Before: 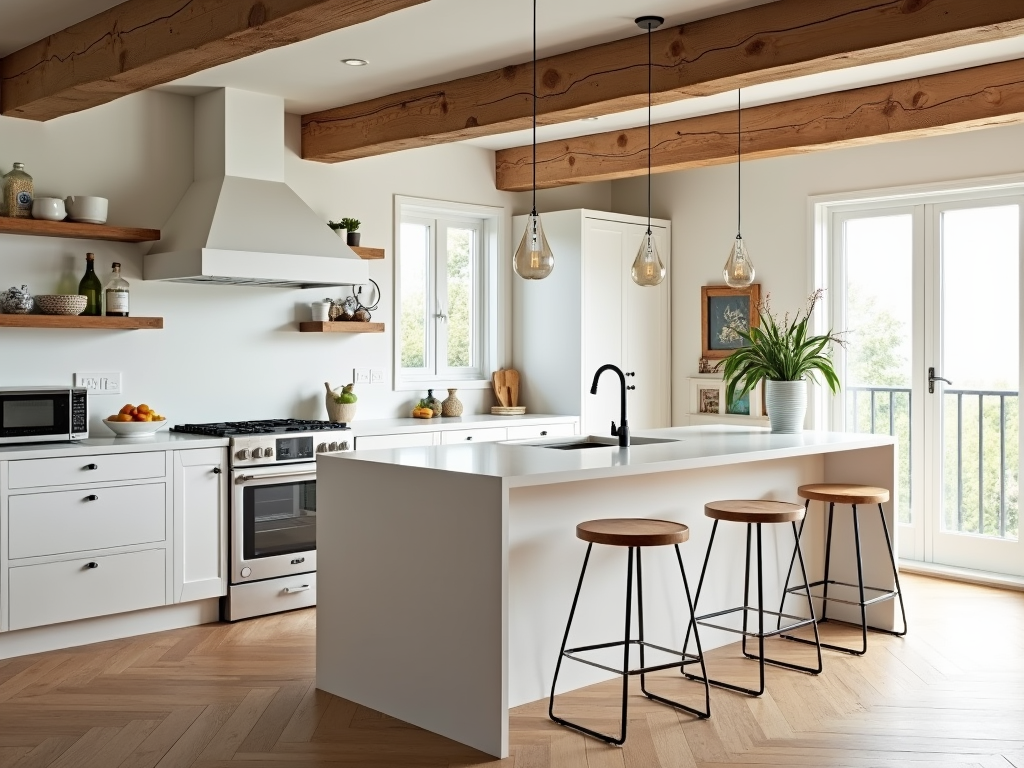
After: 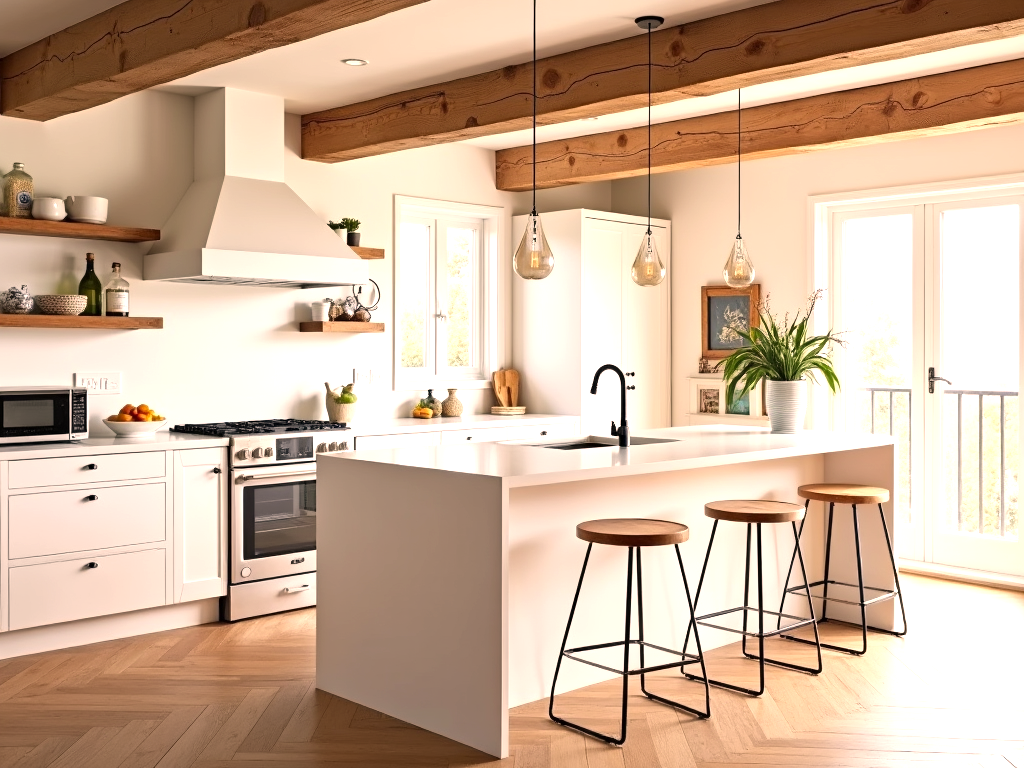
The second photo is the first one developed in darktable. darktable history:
exposure: exposure 0.603 EV, compensate highlight preservation false
color correction: highlights a* 11.64, highlights b* 11.7
